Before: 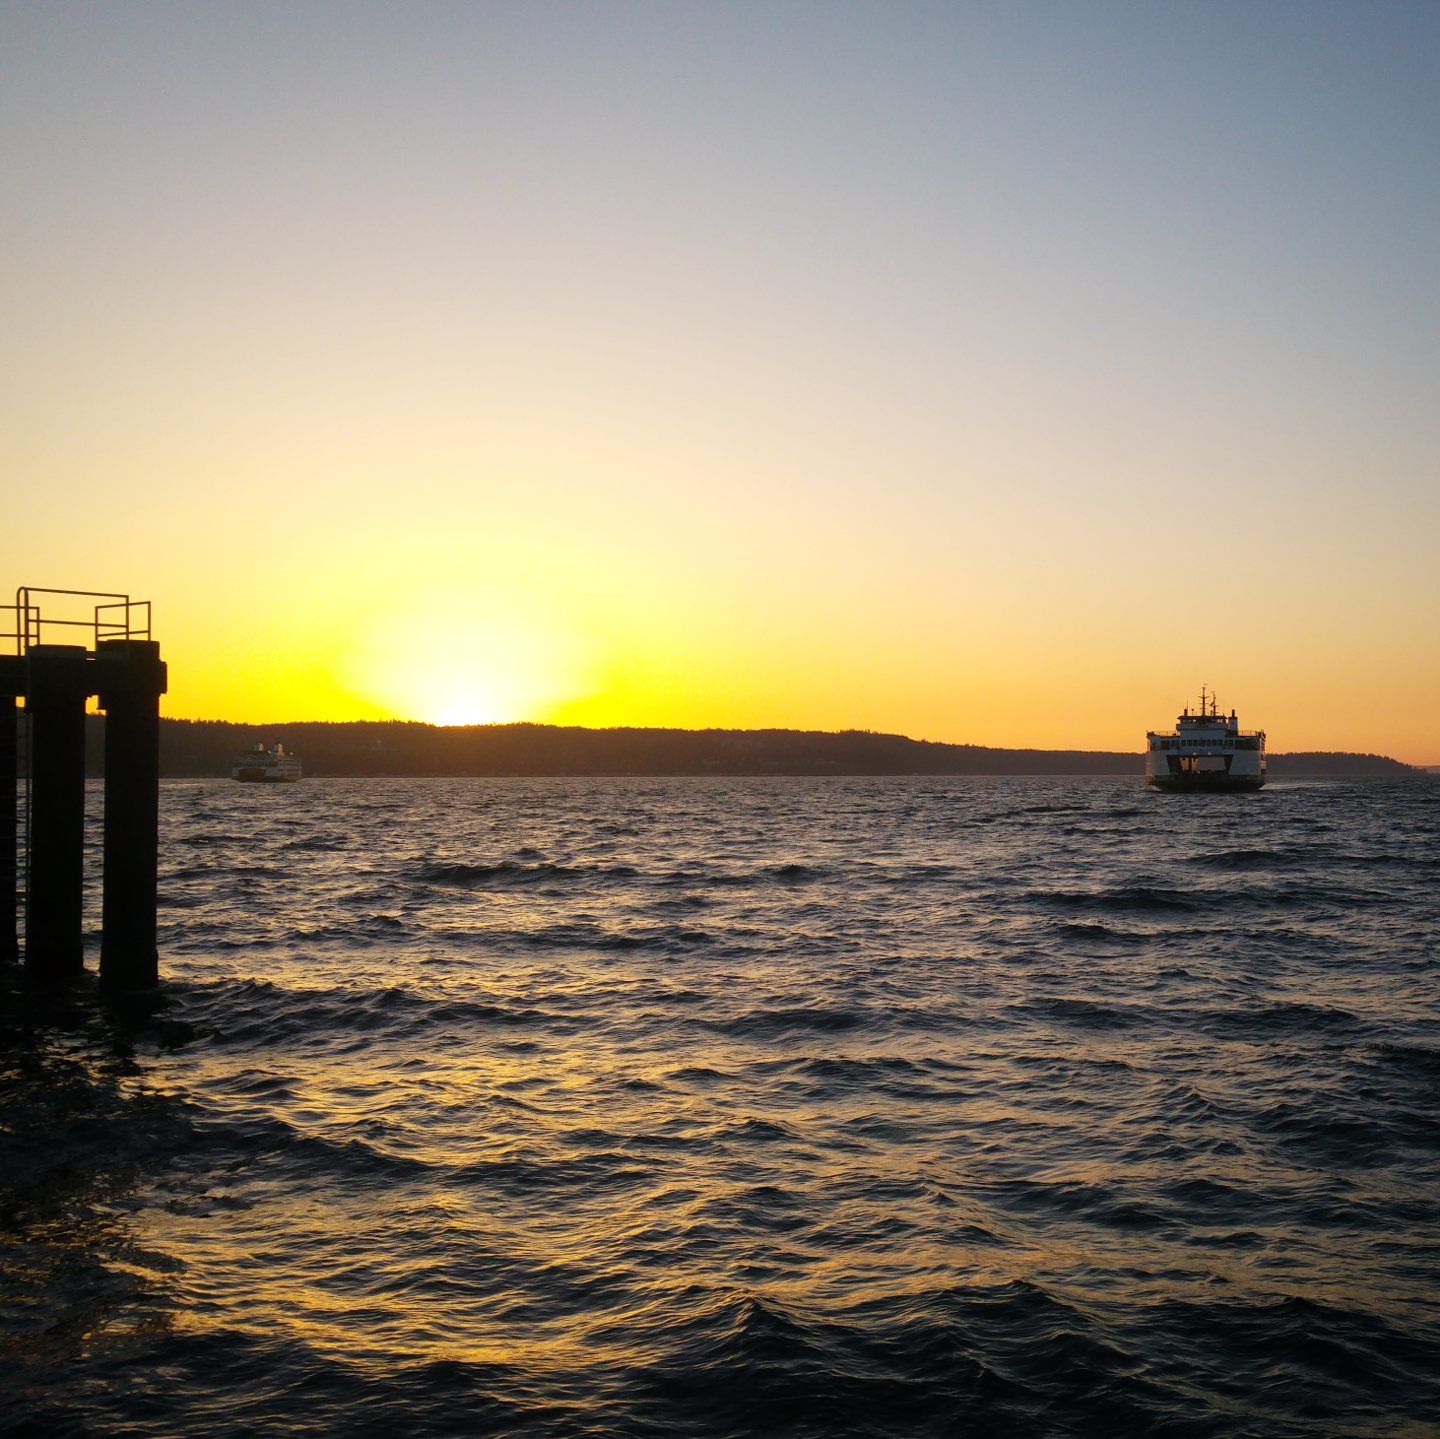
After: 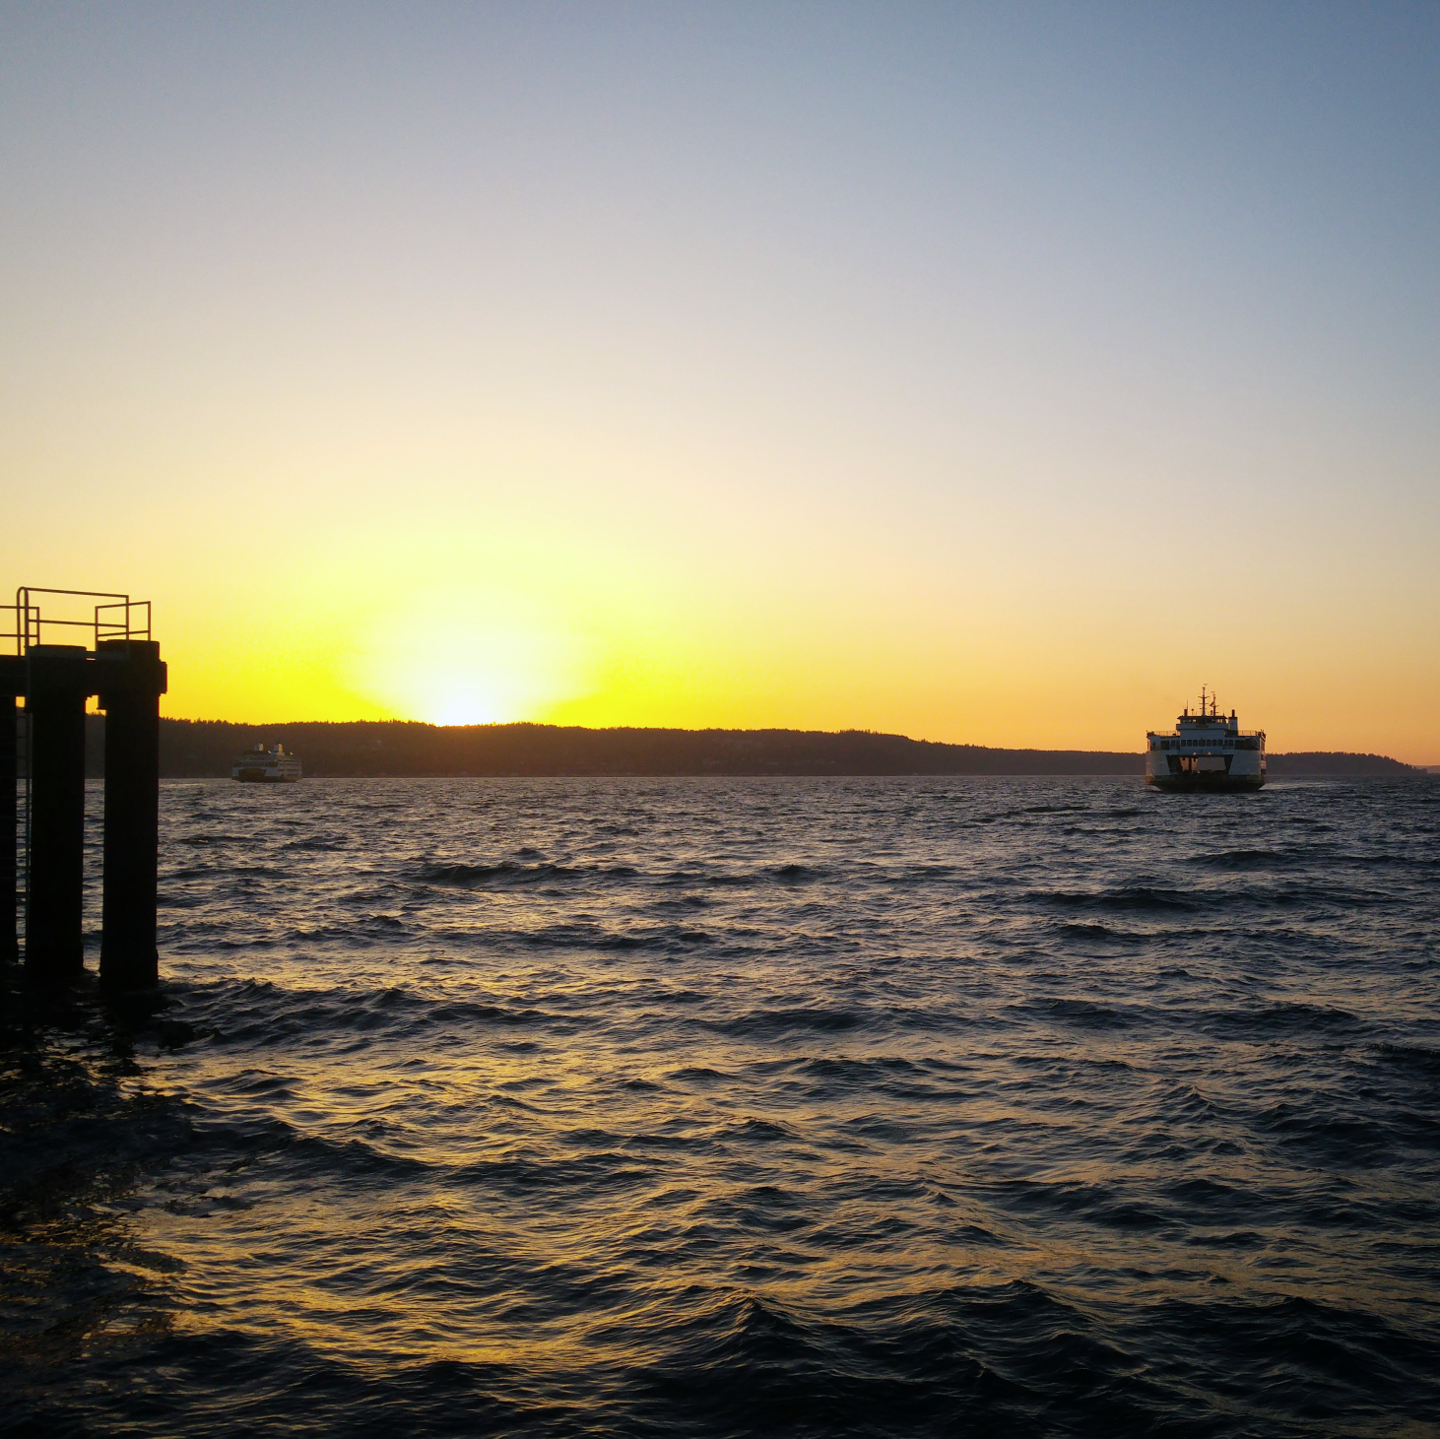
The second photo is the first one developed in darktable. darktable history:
color calibration: x 0.355, y 0.367, temperature 4700.38 K
graduated density: rotation -180°, offset 24.95
